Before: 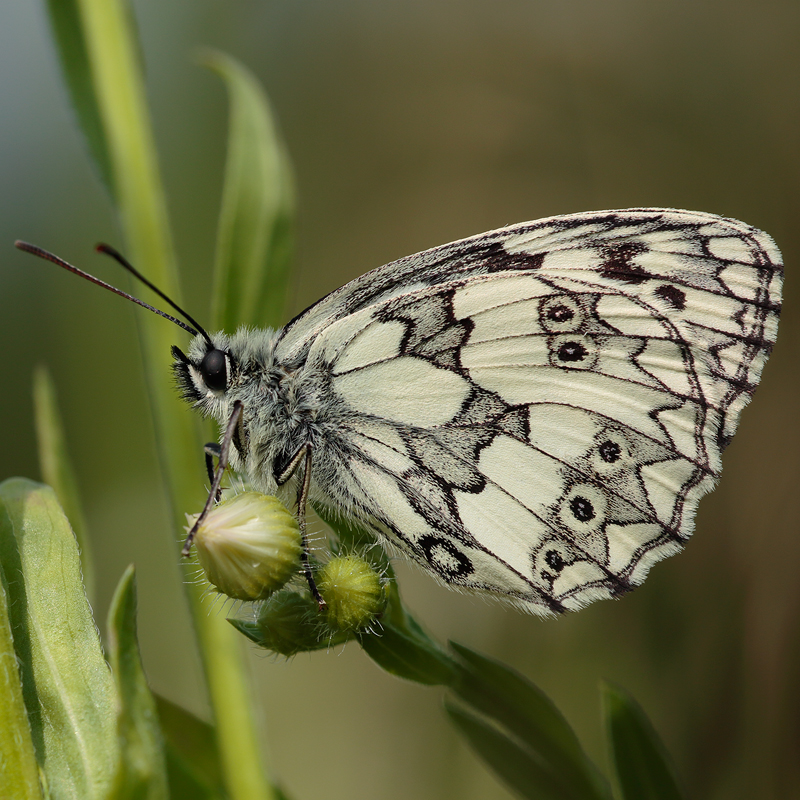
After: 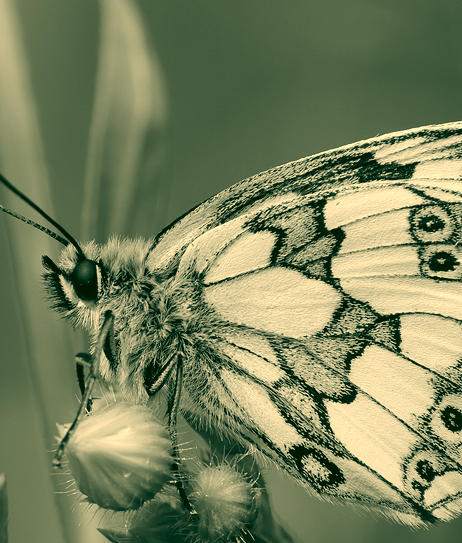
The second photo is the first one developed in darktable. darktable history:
exposure: exposure 0.297 EV, compensate highlight preservation false
color correction: highlights a* 5.61, highlights b* 32.8, shadows a* -25.34, shadows b* 3.82
contrast brightness saturation: saturation -0.994
crop: left 16.222%, top 11.337%, right 26.024%, bottom 20.681%
